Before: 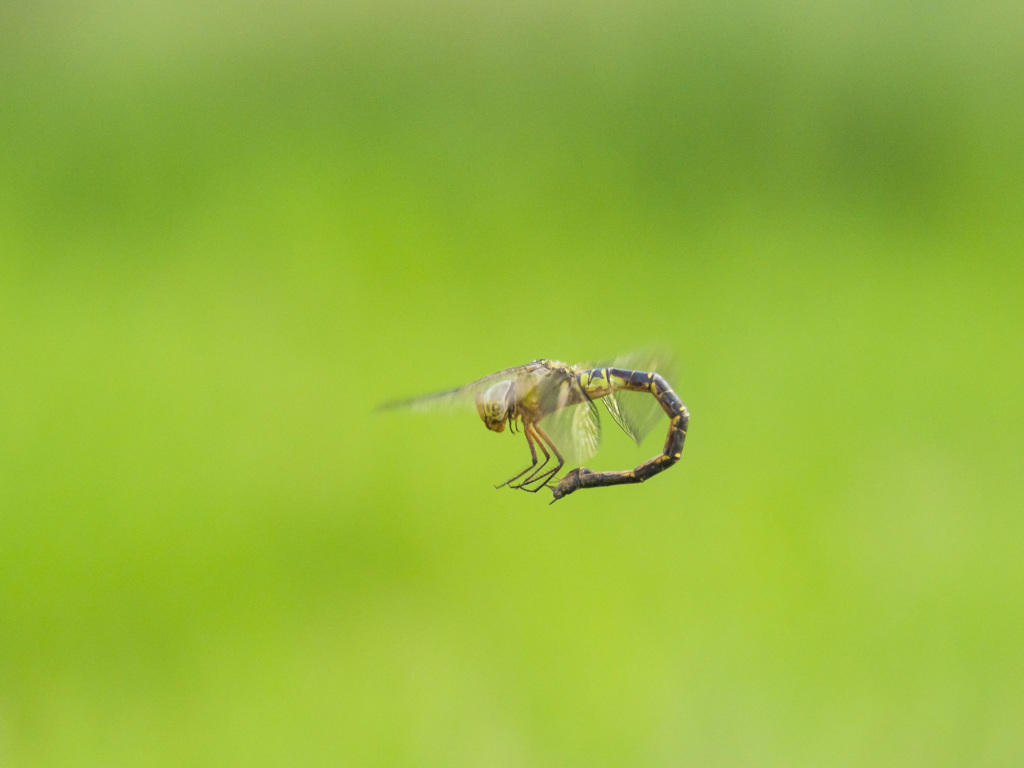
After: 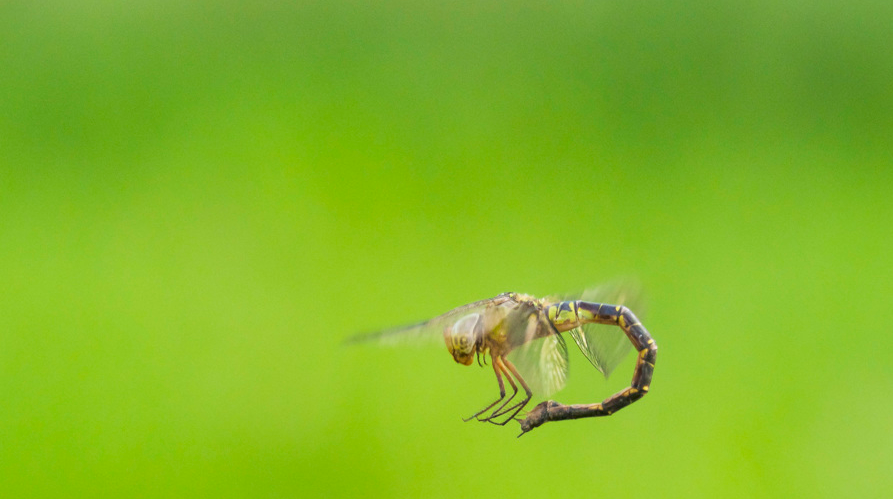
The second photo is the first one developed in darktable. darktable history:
crop: left 3.134%, top 8.853%, right 9.643%, bottom 26.112%
contrast brightness saturation: saturation -0.026
